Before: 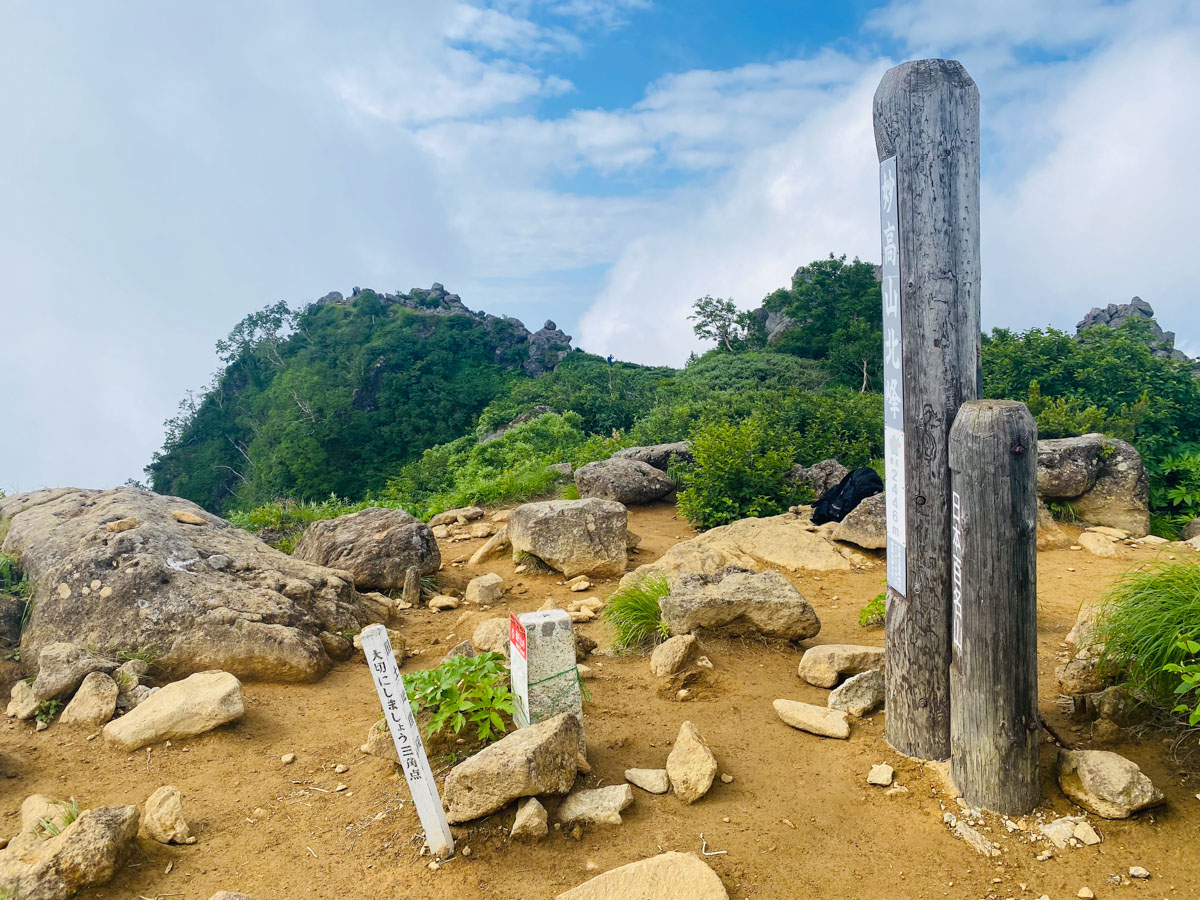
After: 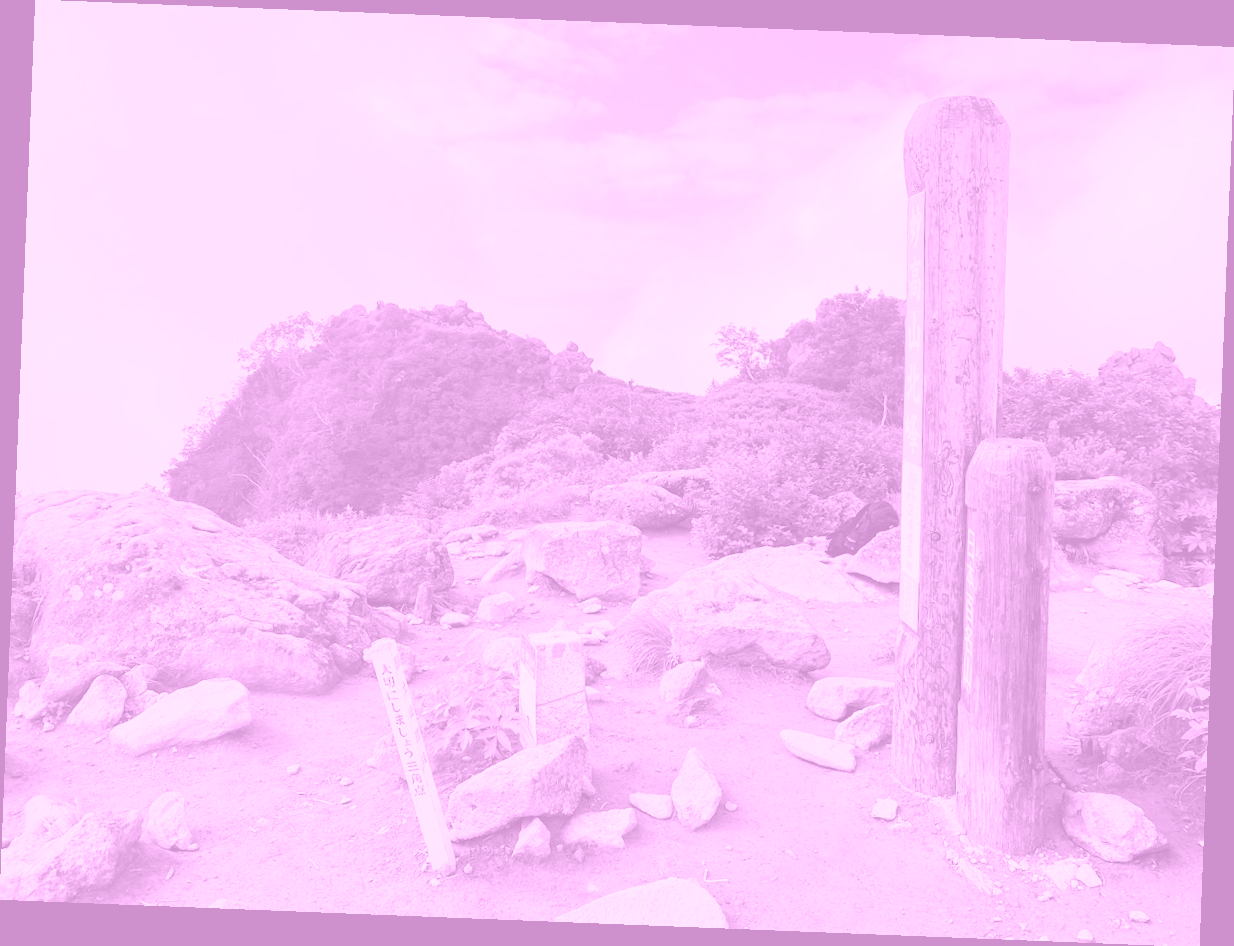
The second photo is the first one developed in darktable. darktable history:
rotate and perspective: rotation 2.27°, automatic cropping off
colorize: hue 331.2°, saturation 69%, source mix 30.28%, lightness 69.02%, version 1
exposure: black level correction 0, exposure 0.5 EV, compensate exposure bias true, compensate highlight preservation false
